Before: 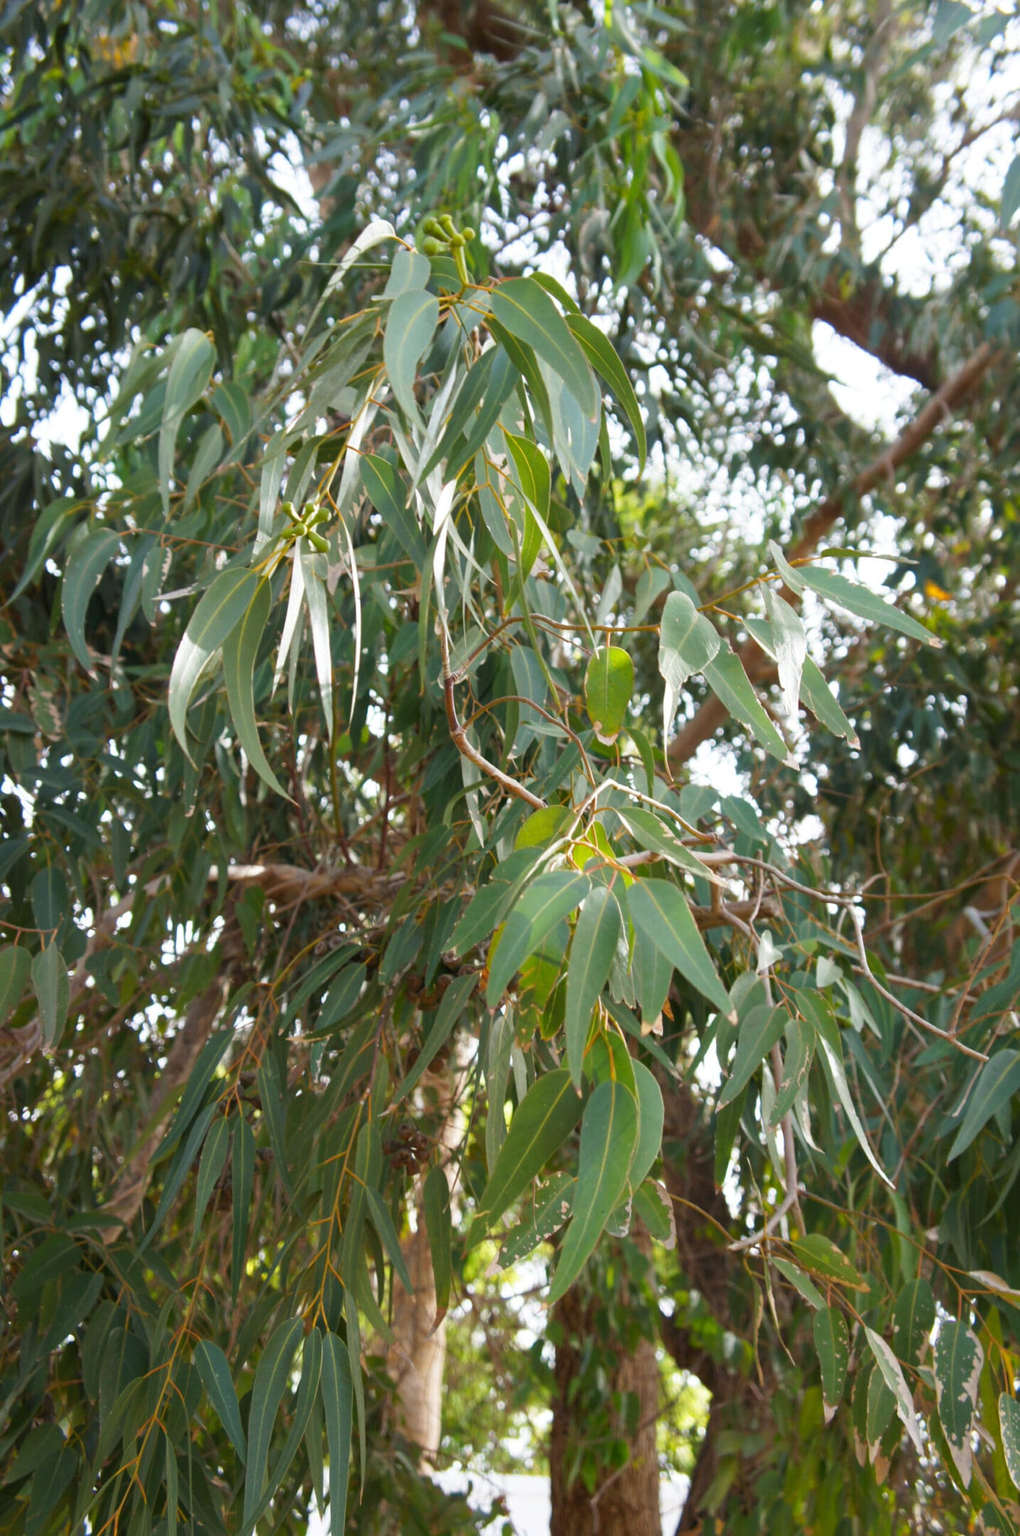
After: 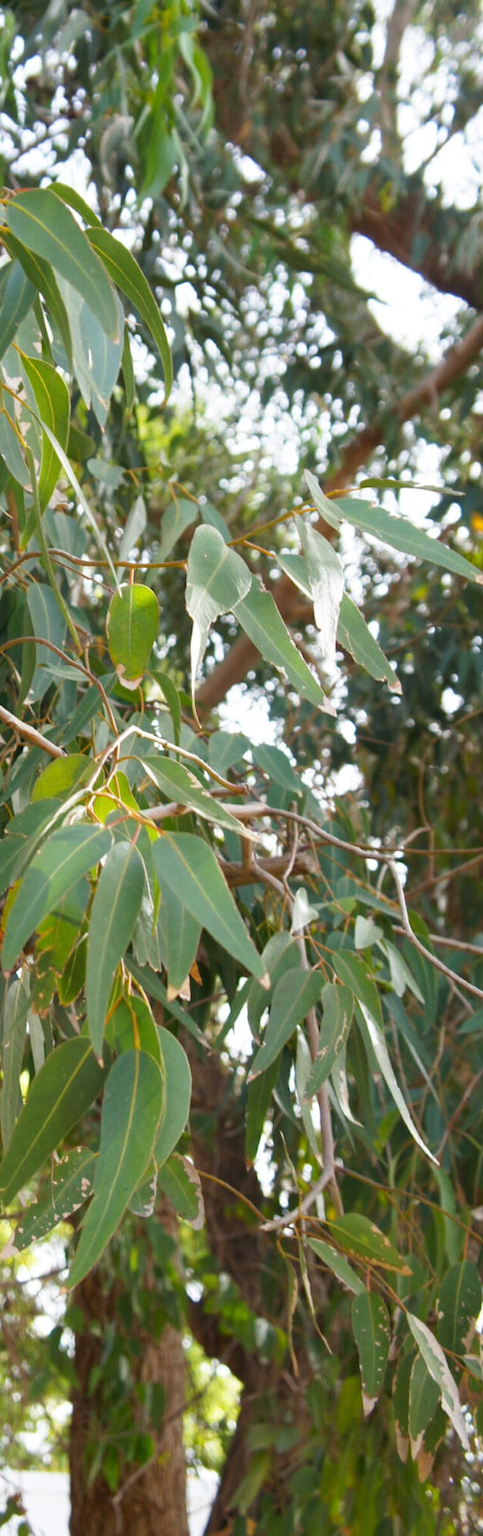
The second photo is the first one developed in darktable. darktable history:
crop: left 47.628%, top 6.643%, right 7.874%
